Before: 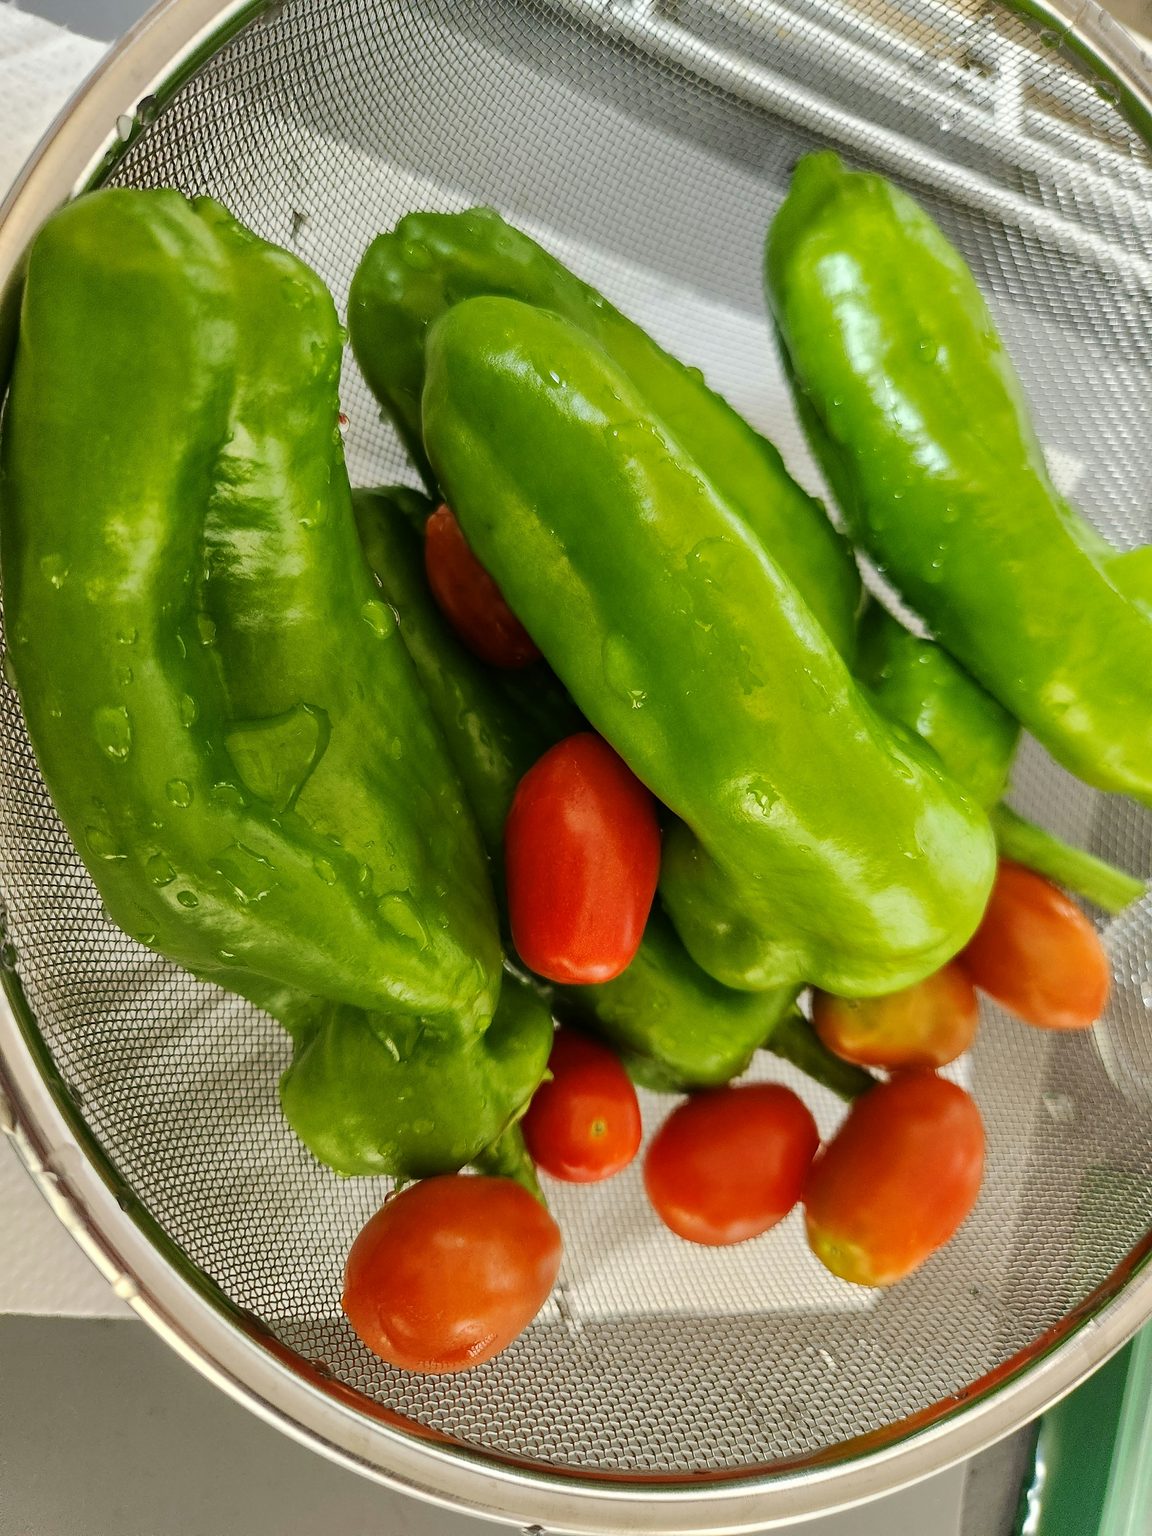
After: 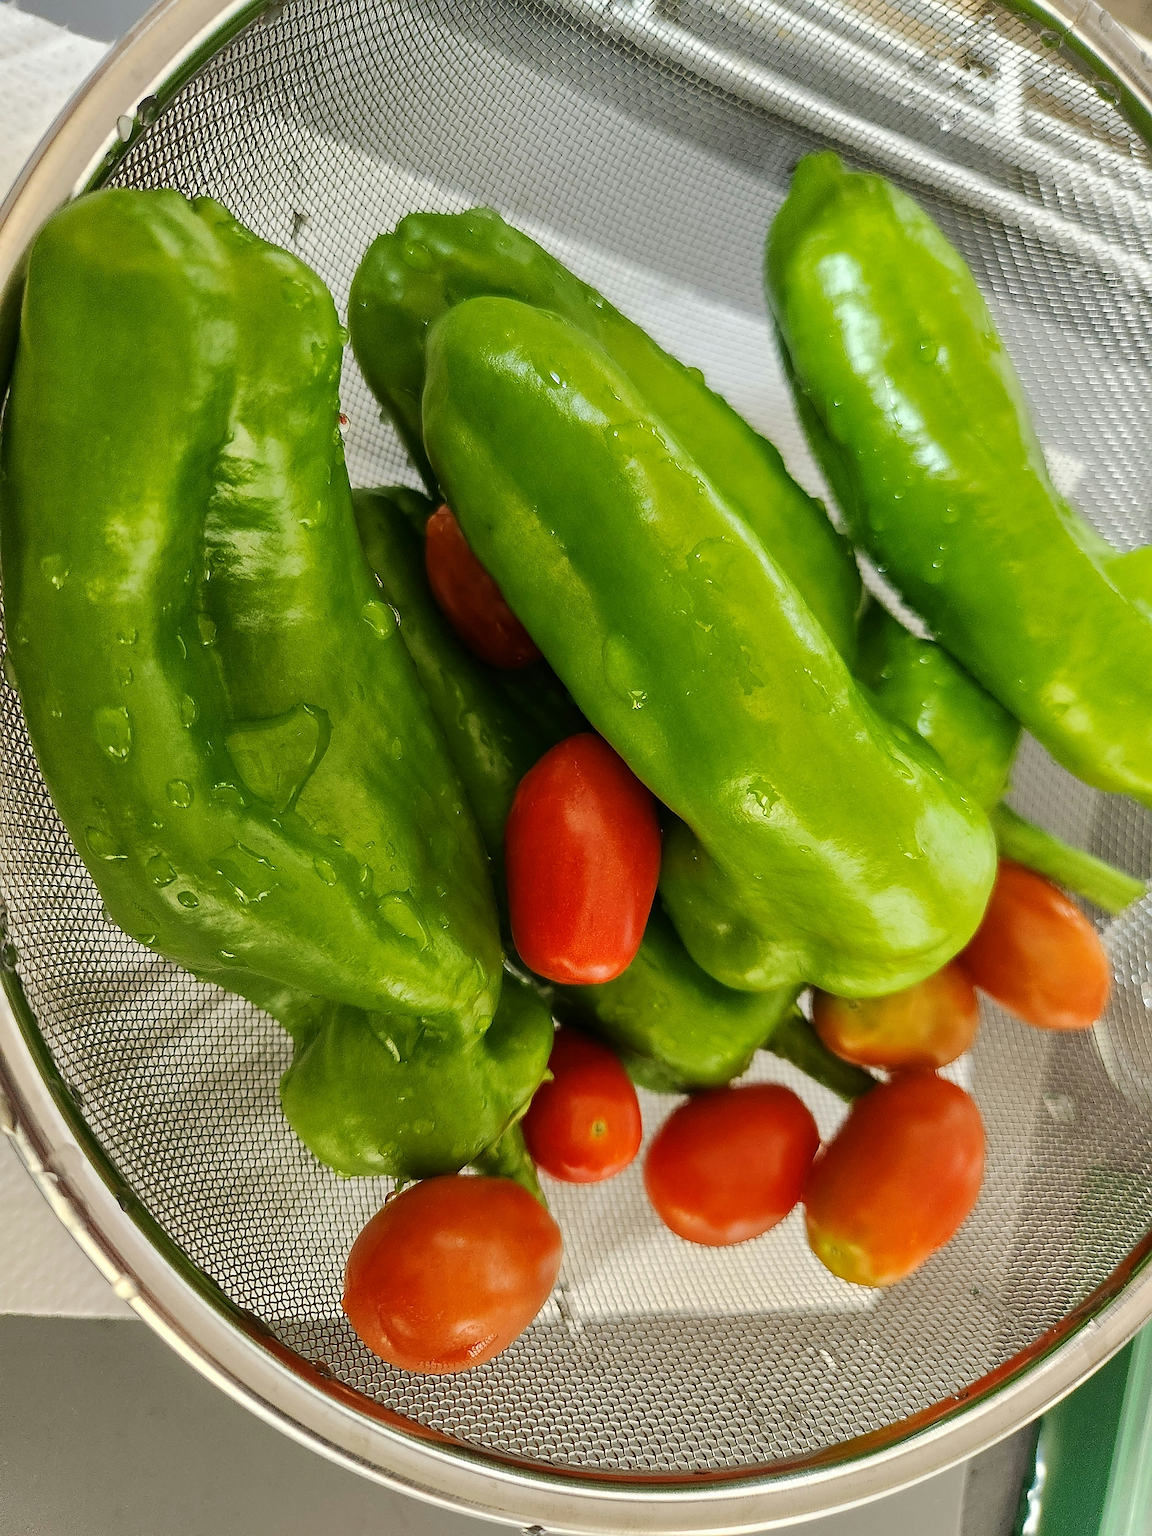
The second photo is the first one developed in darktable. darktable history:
sharpen: radius 2.827, amount 0.729
